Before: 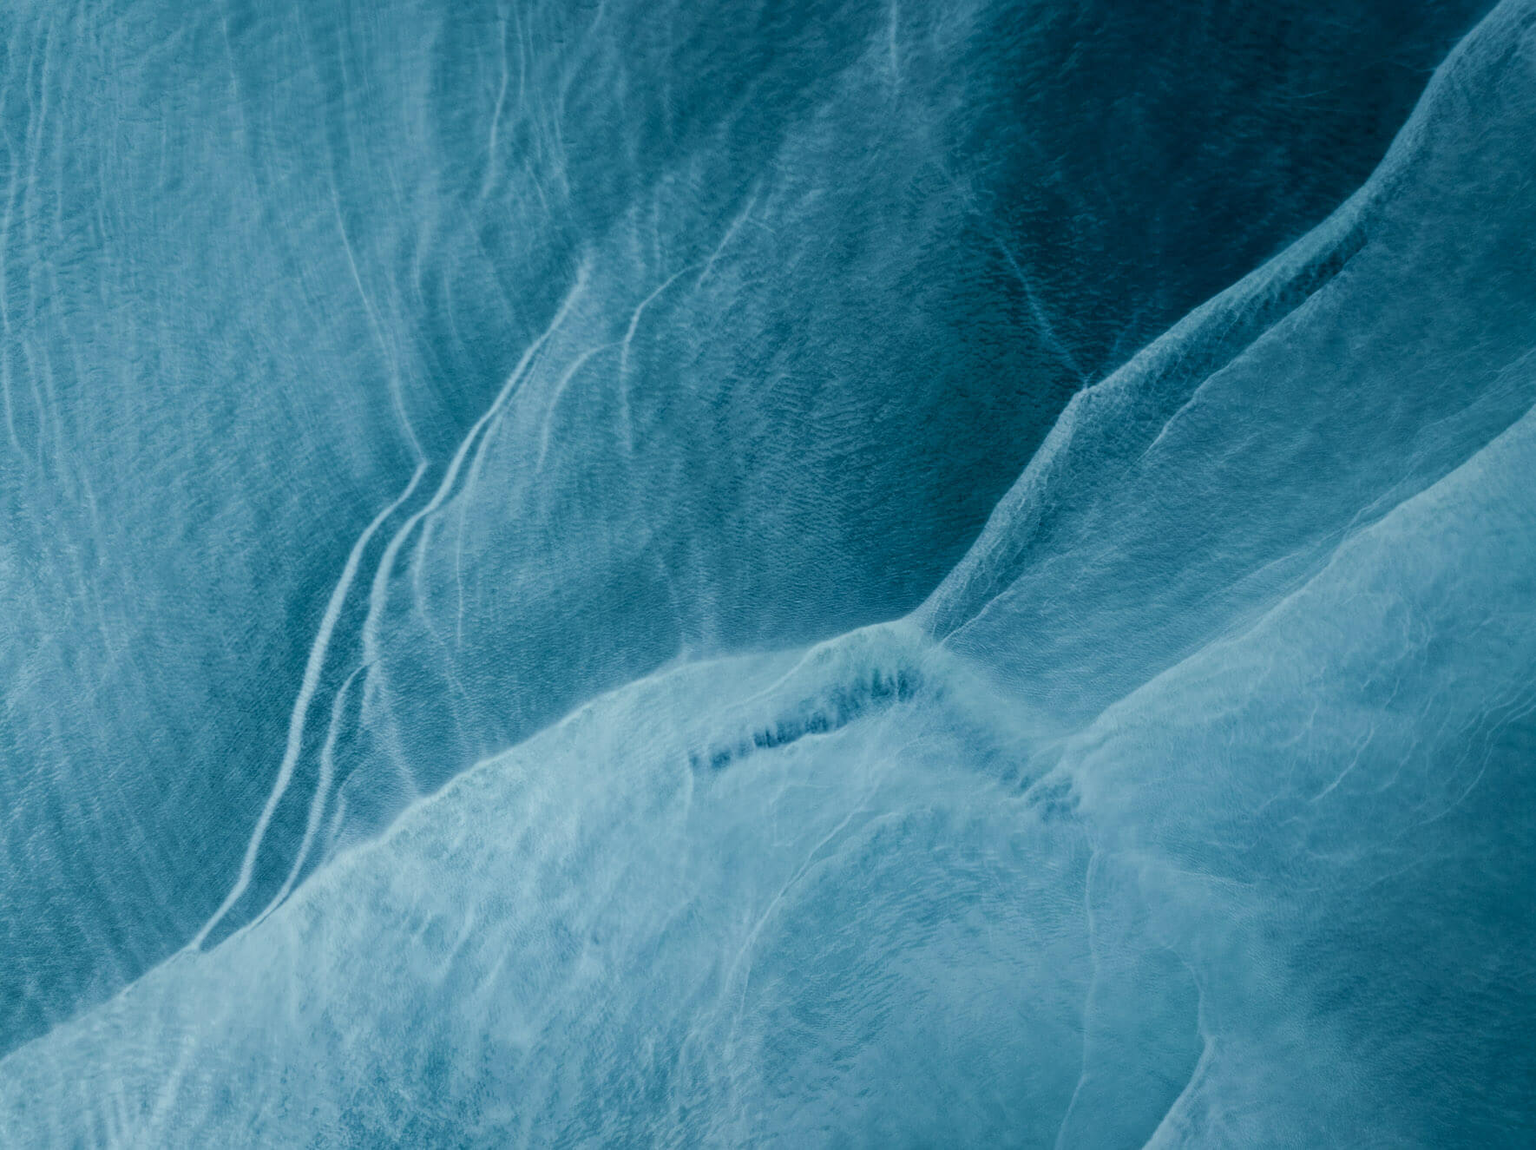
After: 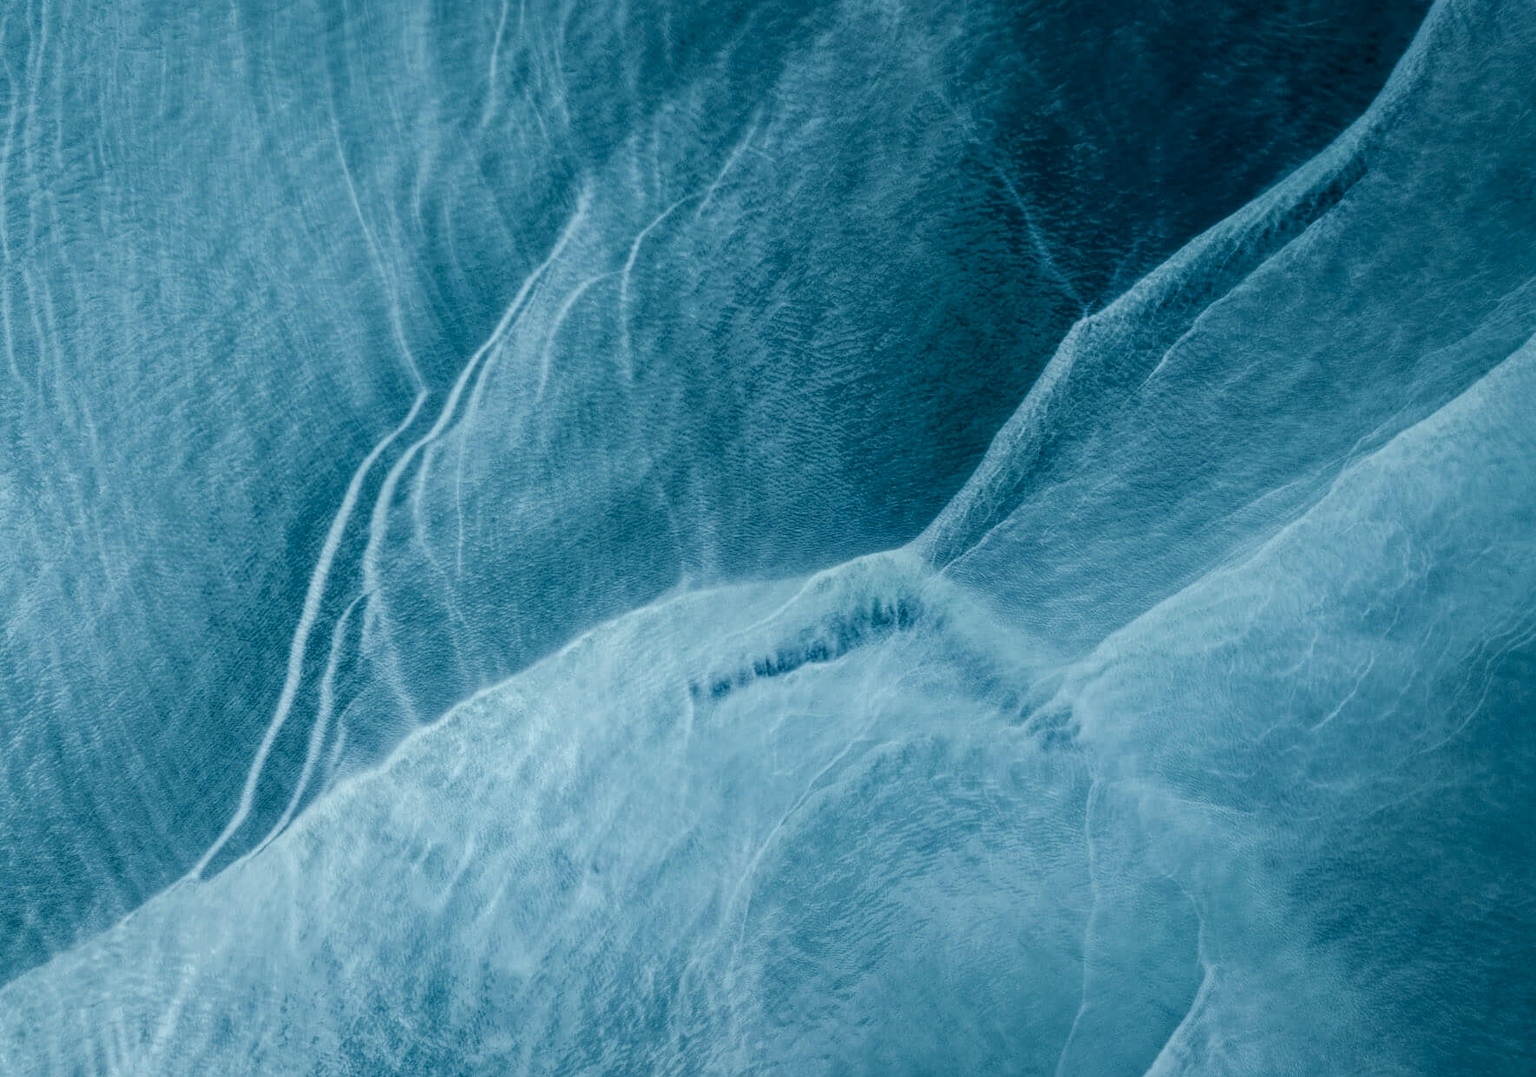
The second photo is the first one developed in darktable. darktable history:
local contrast: highlights 99%, shadows 86%, detail 160%, midtone range 0.2
crop and rotate: top 6.25%
